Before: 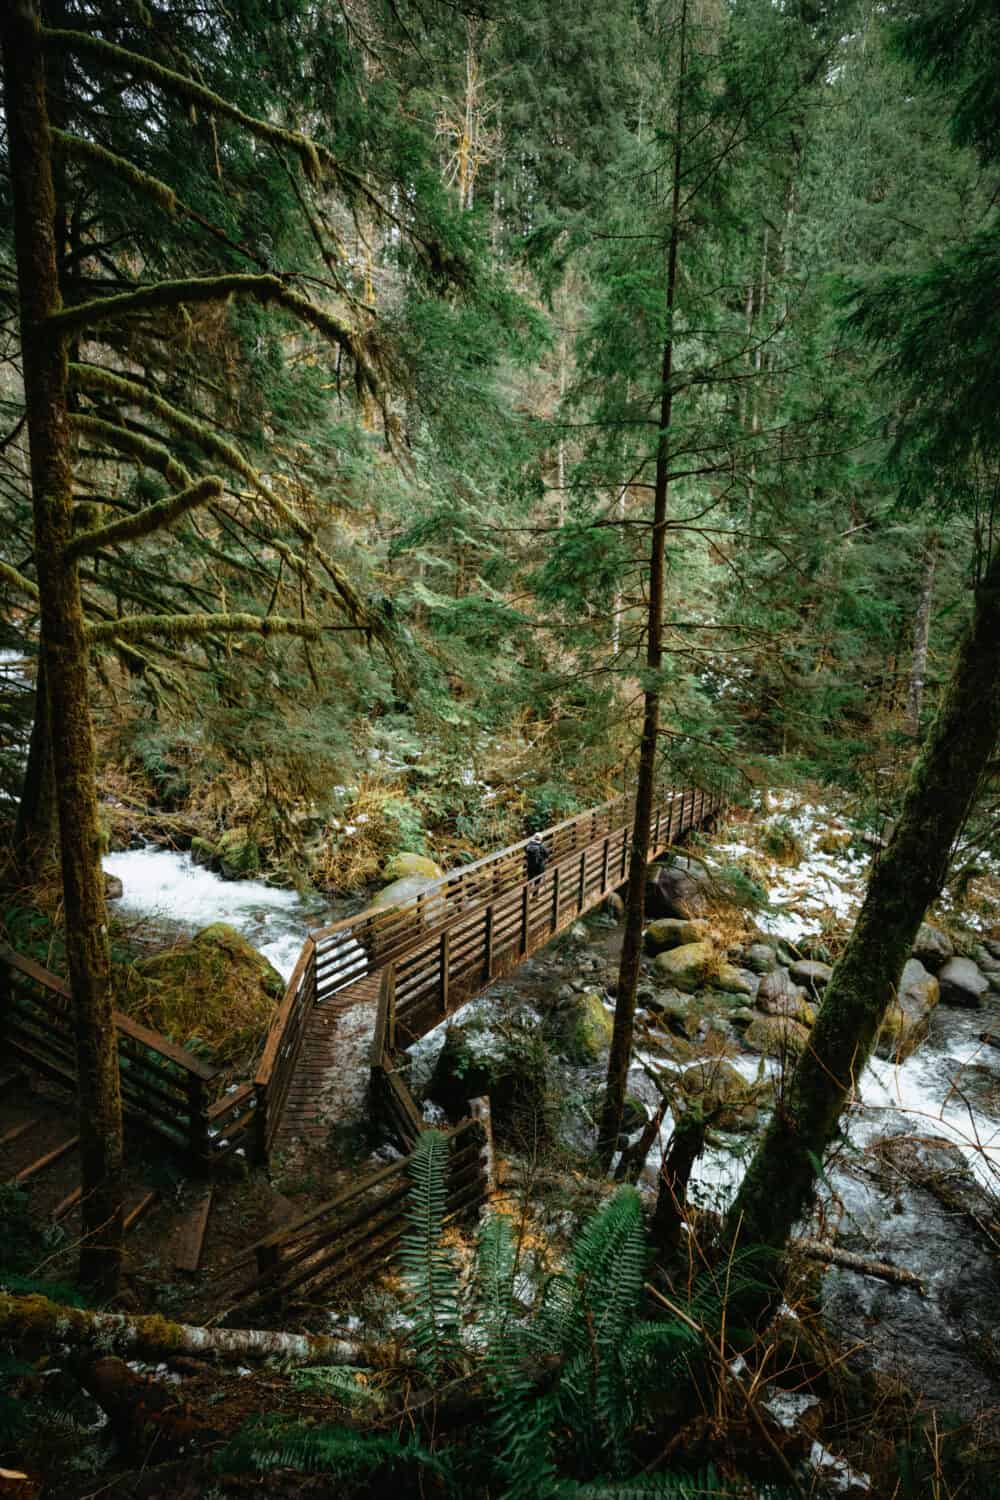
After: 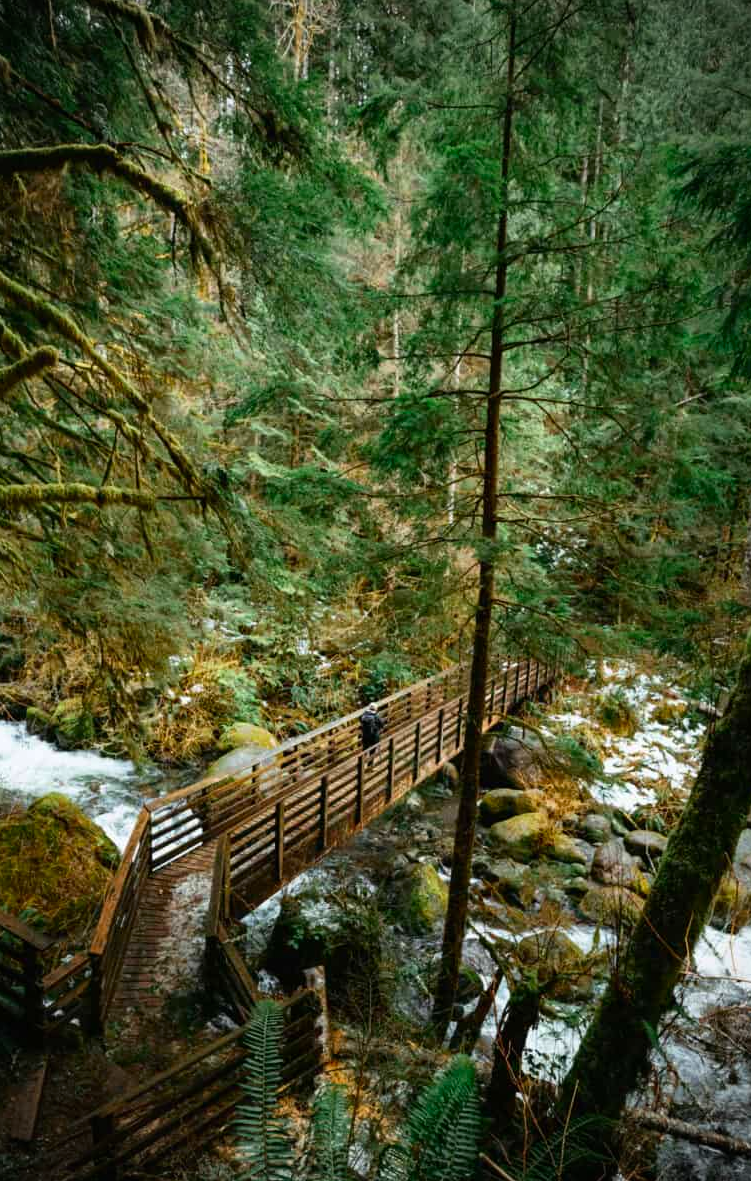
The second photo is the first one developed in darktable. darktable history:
crop: left 16.581%, top 8.678%, right 8.24%, bottom 12.583%
vignetting: unbound false
contrast brightness saturation: contrast 0.087, saturation 0.279
